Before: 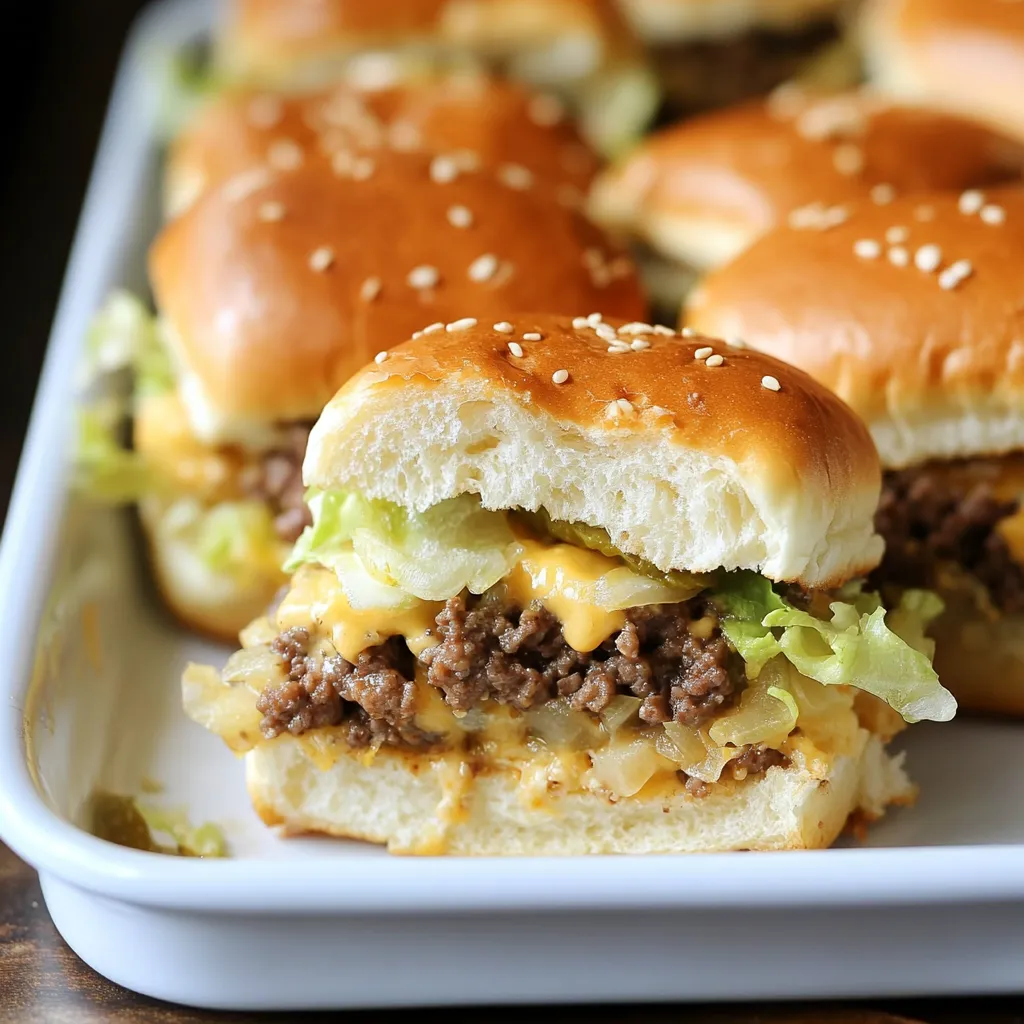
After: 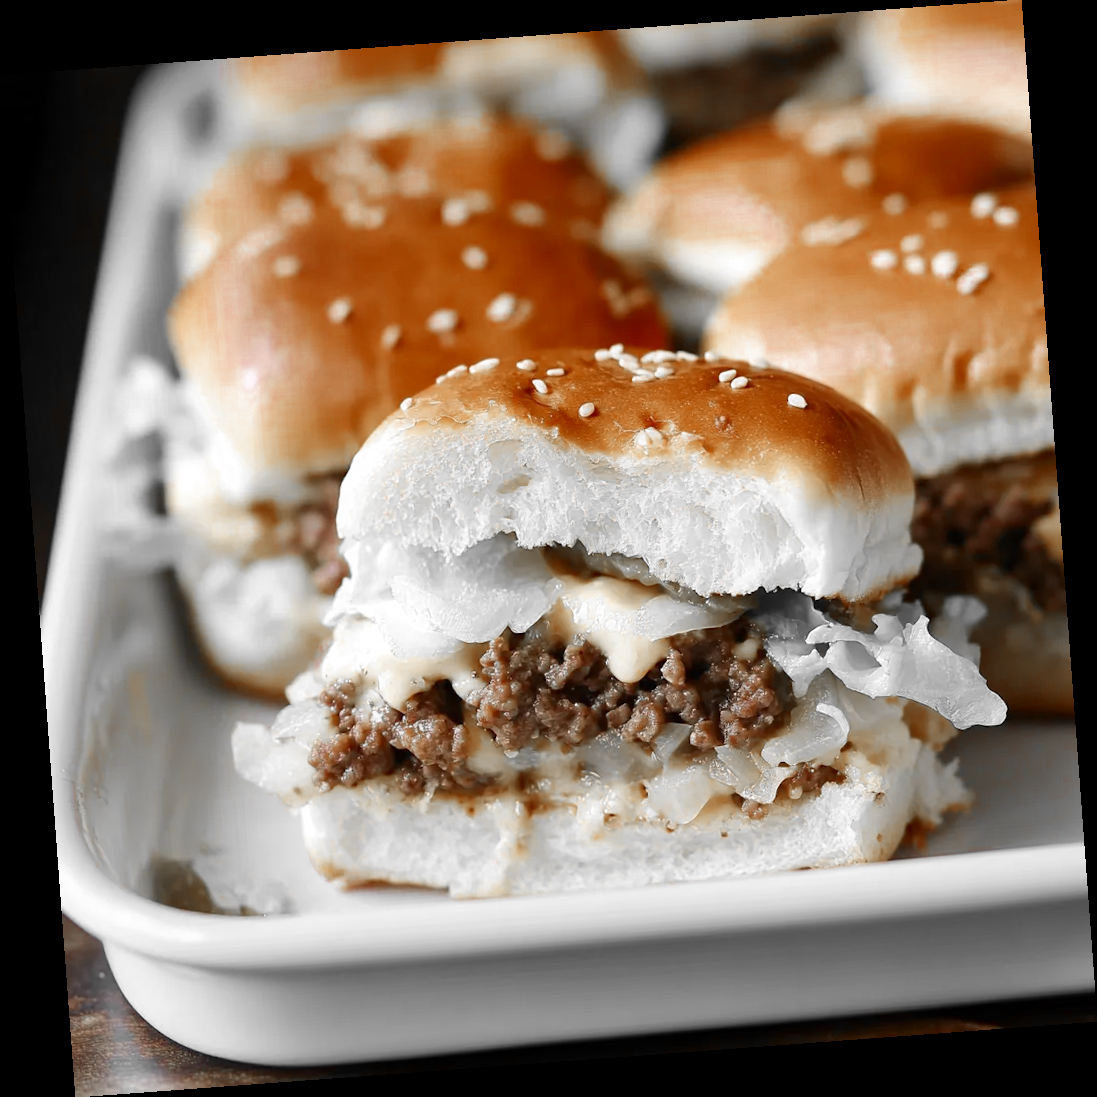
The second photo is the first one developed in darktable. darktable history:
rotate and perspective: rotation -4.25°, automatic cropping off
color zones: curves: ch0 [(0, 0.497) (0.096, 0.361) (0.221, 0.538) (0.429, 0.5) (0.571, 0.5) (0.714, 0.5) (0.857, 0.5) (1, 0.497)]; ch1 [(0, 0.5) (0.143, 0.5) (0.257, -0.002) (0.429, 0.04) (0.571, -0.001) (0.714, -0.015) (0.857, 0.024) (1, 0.5)]
